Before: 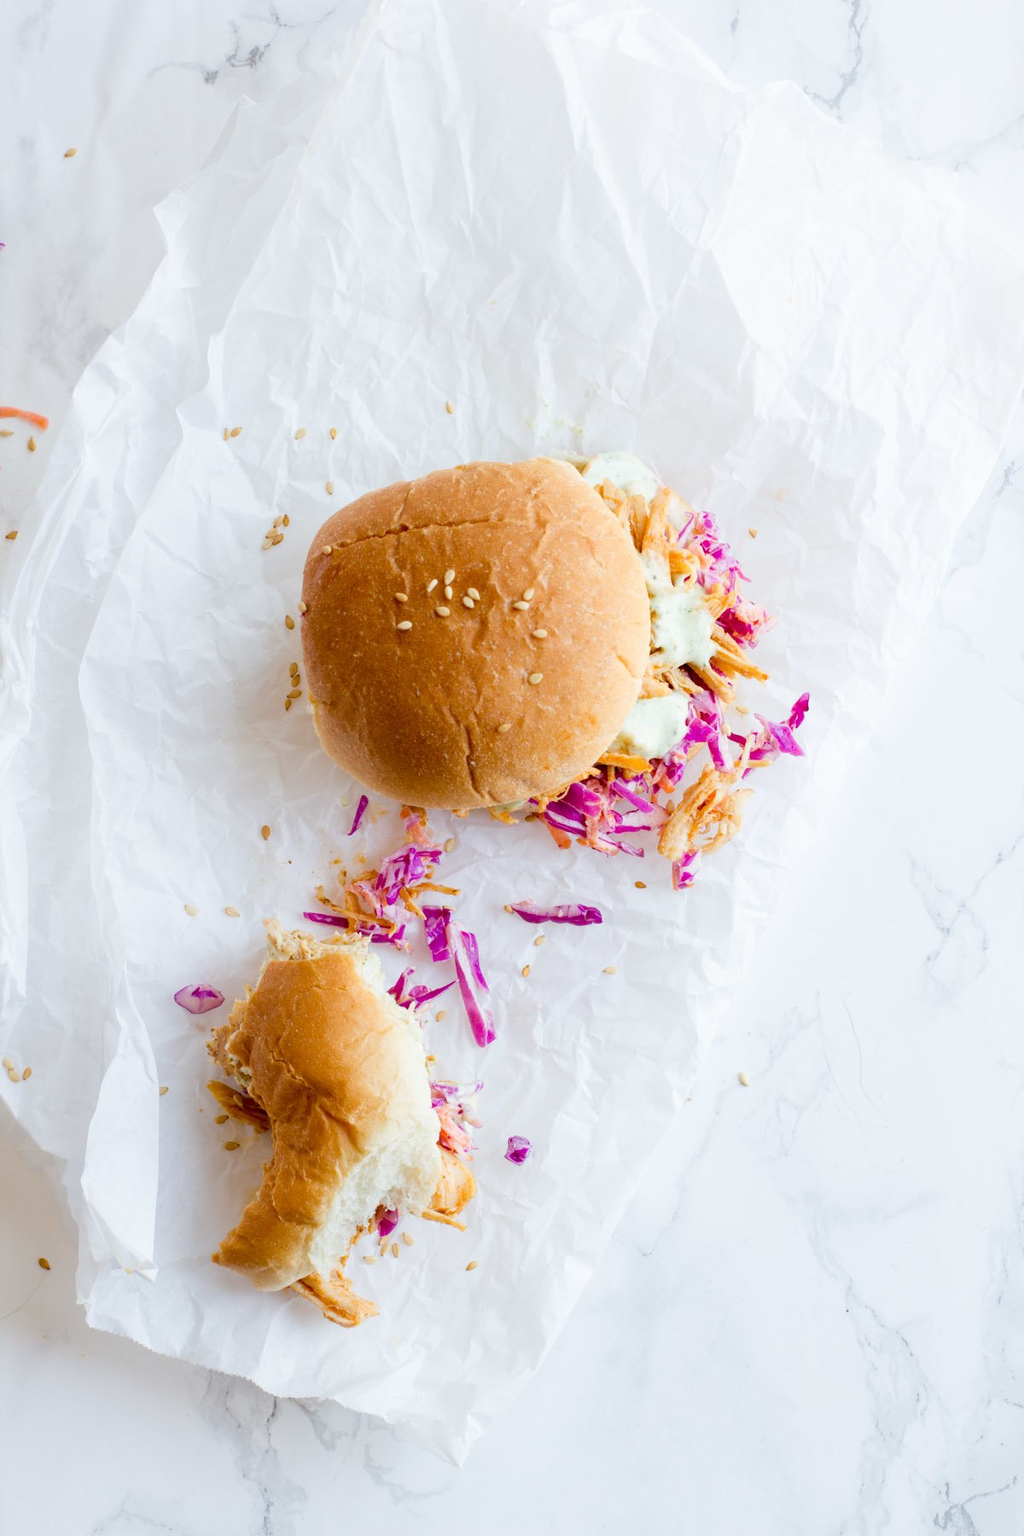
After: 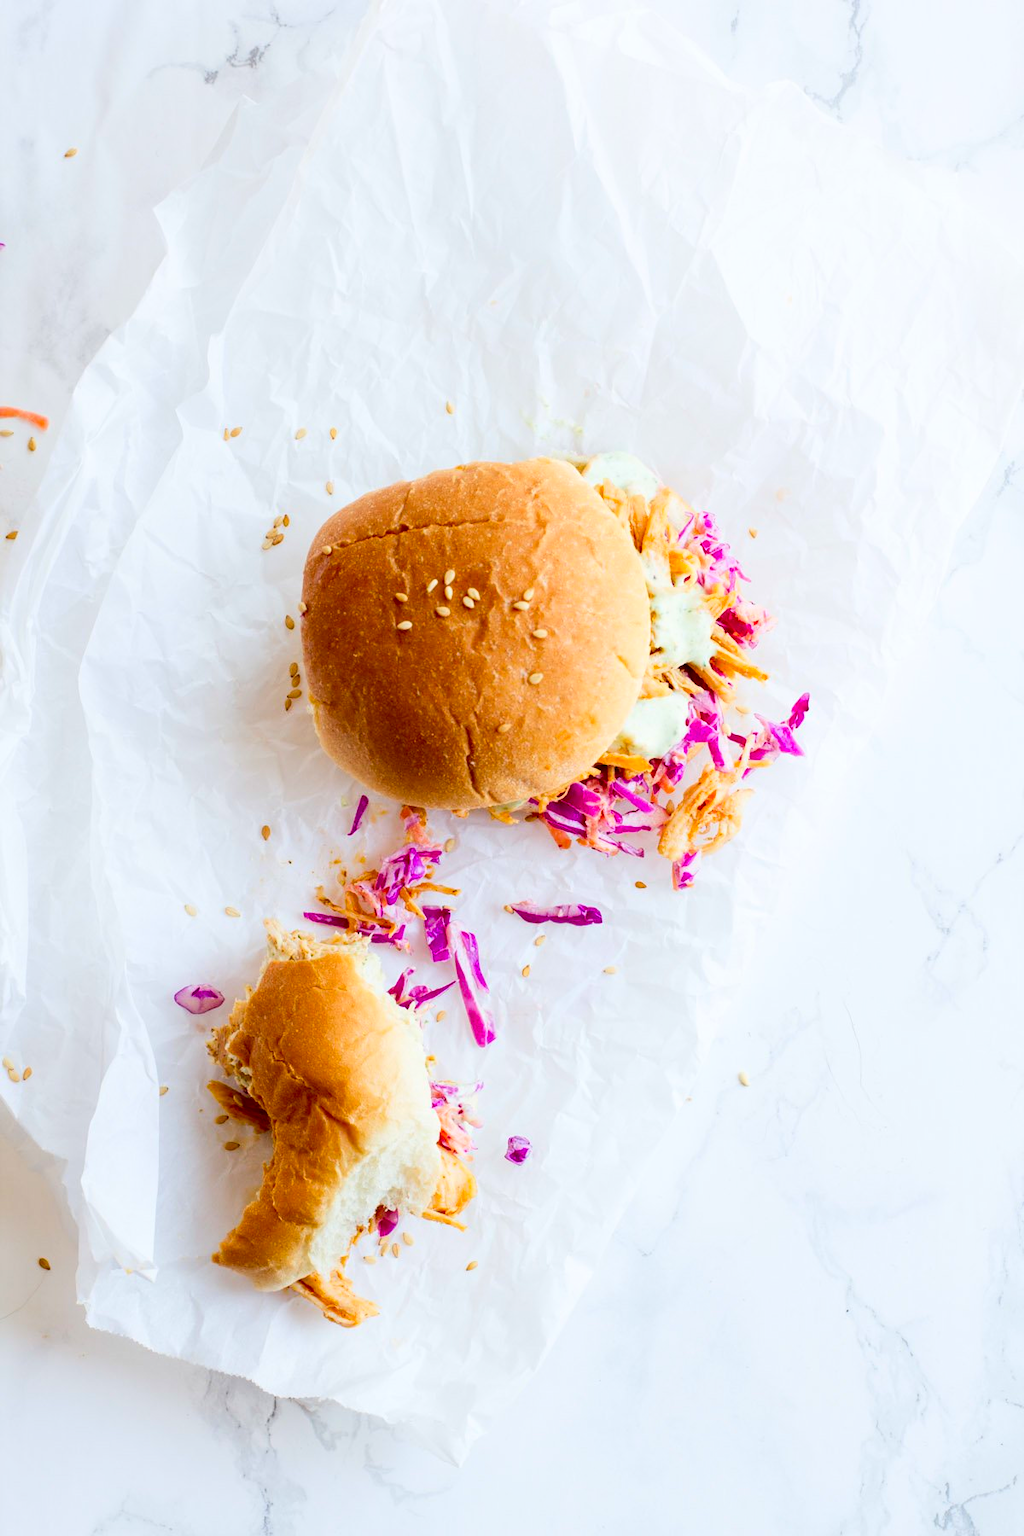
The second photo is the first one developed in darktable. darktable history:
contrast brightness saturation: contrast 0.173, saturation 0.307
